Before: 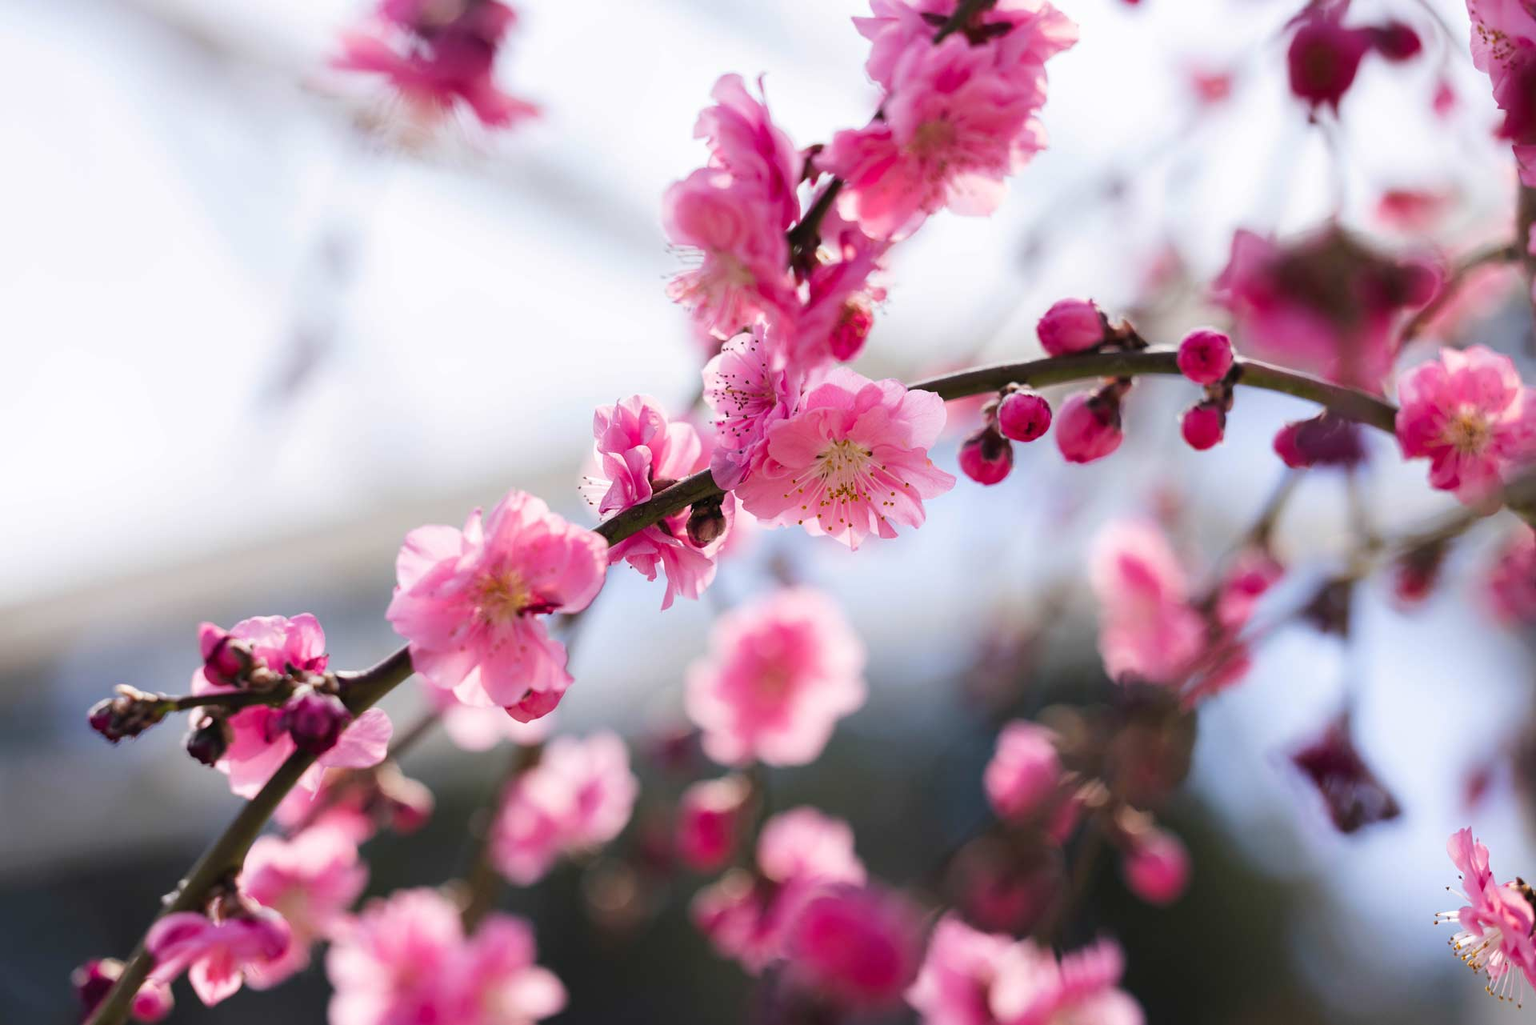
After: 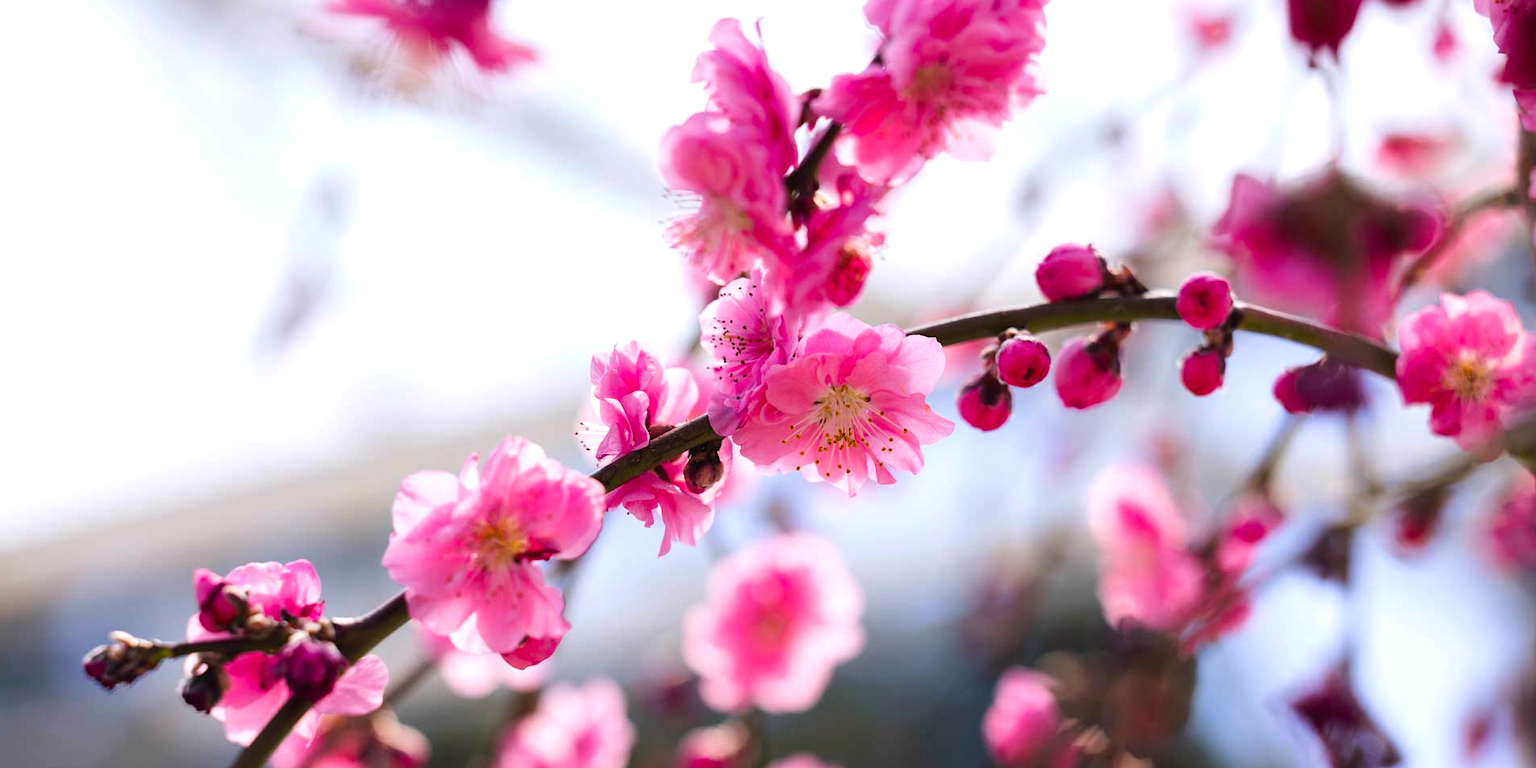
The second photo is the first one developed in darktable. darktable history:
crop: left 0.387%, top 5.469%, bottom 19.809%
color balance: lift [1, 1.001, 0.999, 1.001], gamma [1, 1.004, 1.007, 0.993], gain [1, 0.991, 0.987, 1.013], contrast 7.5%, contrast fulcrum 10%, output saturation 115%
